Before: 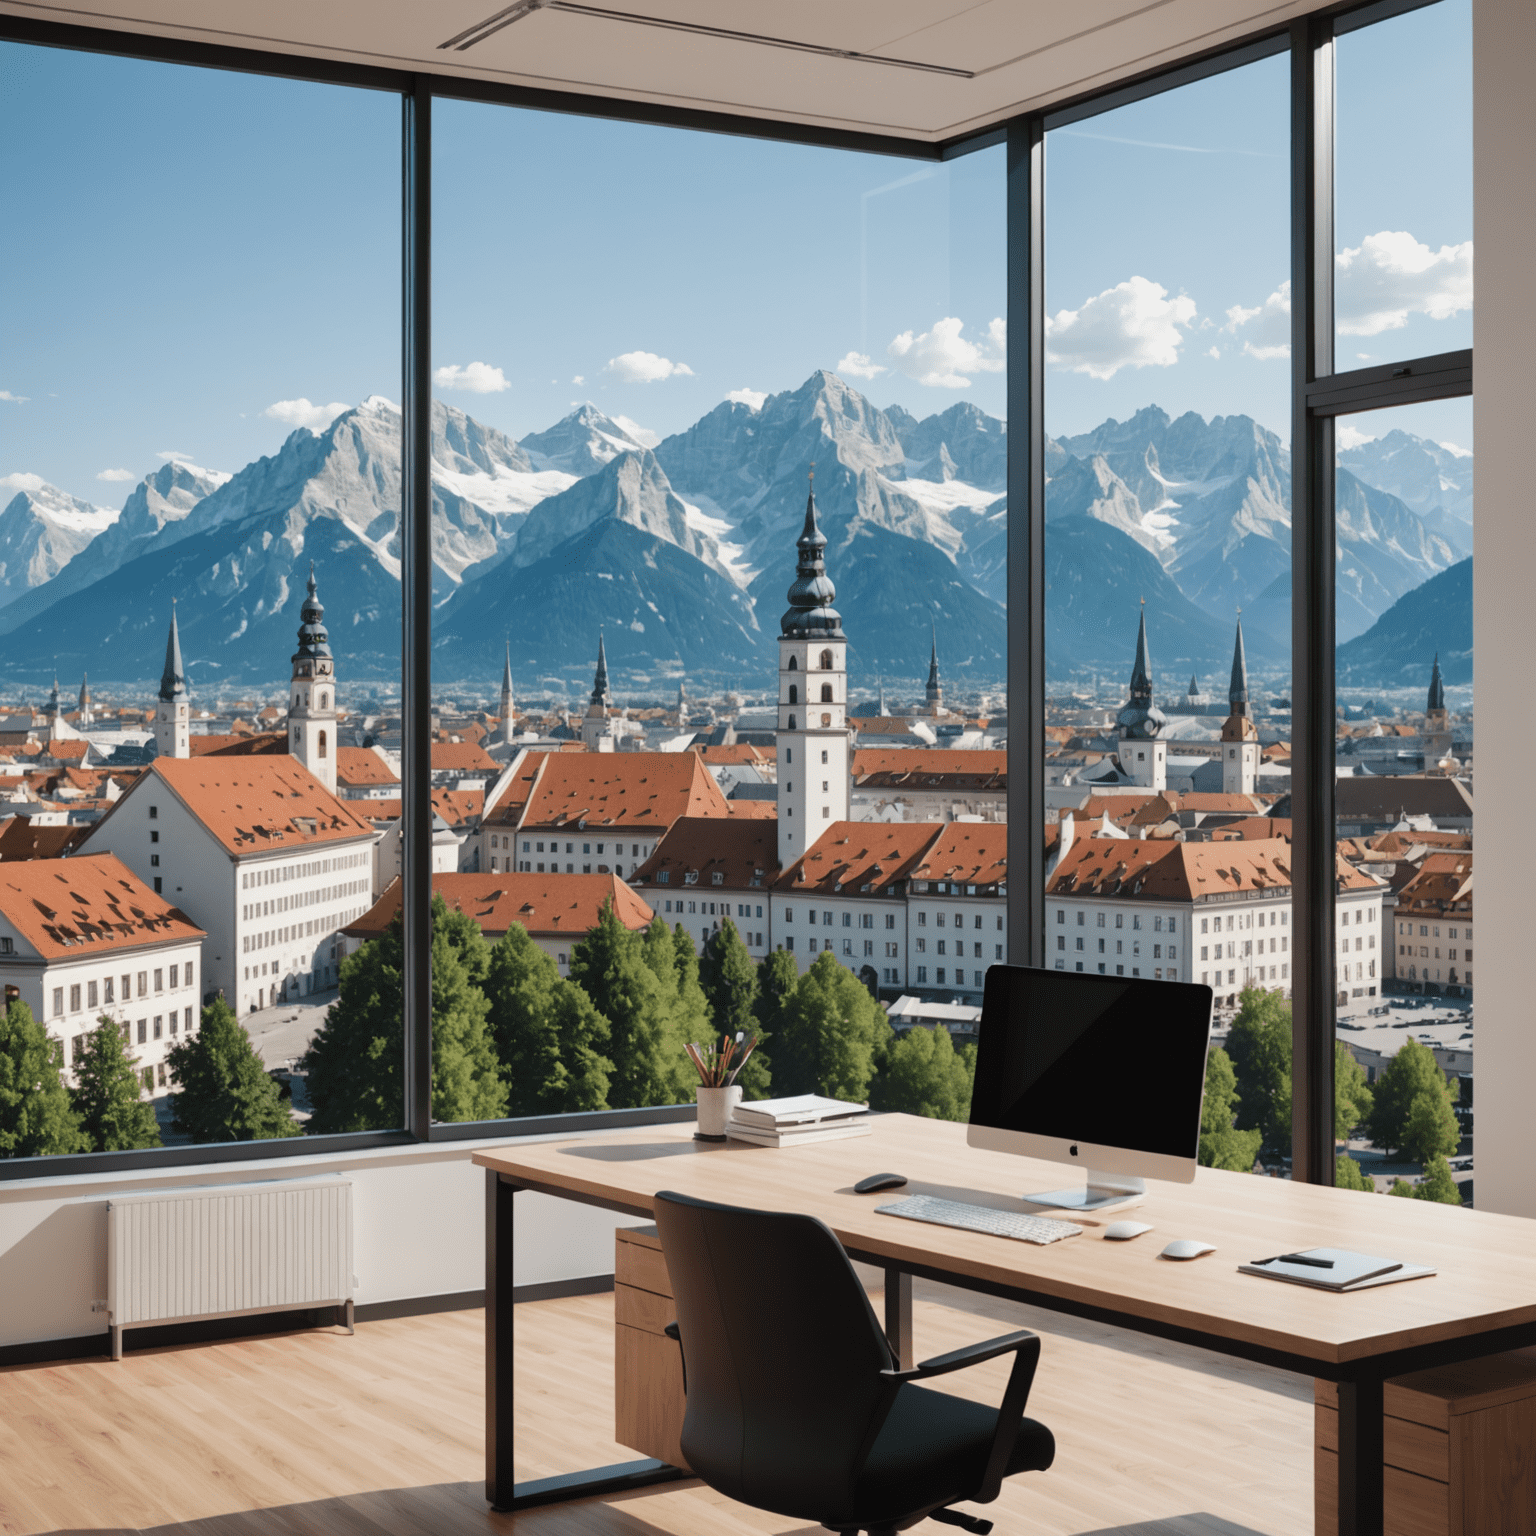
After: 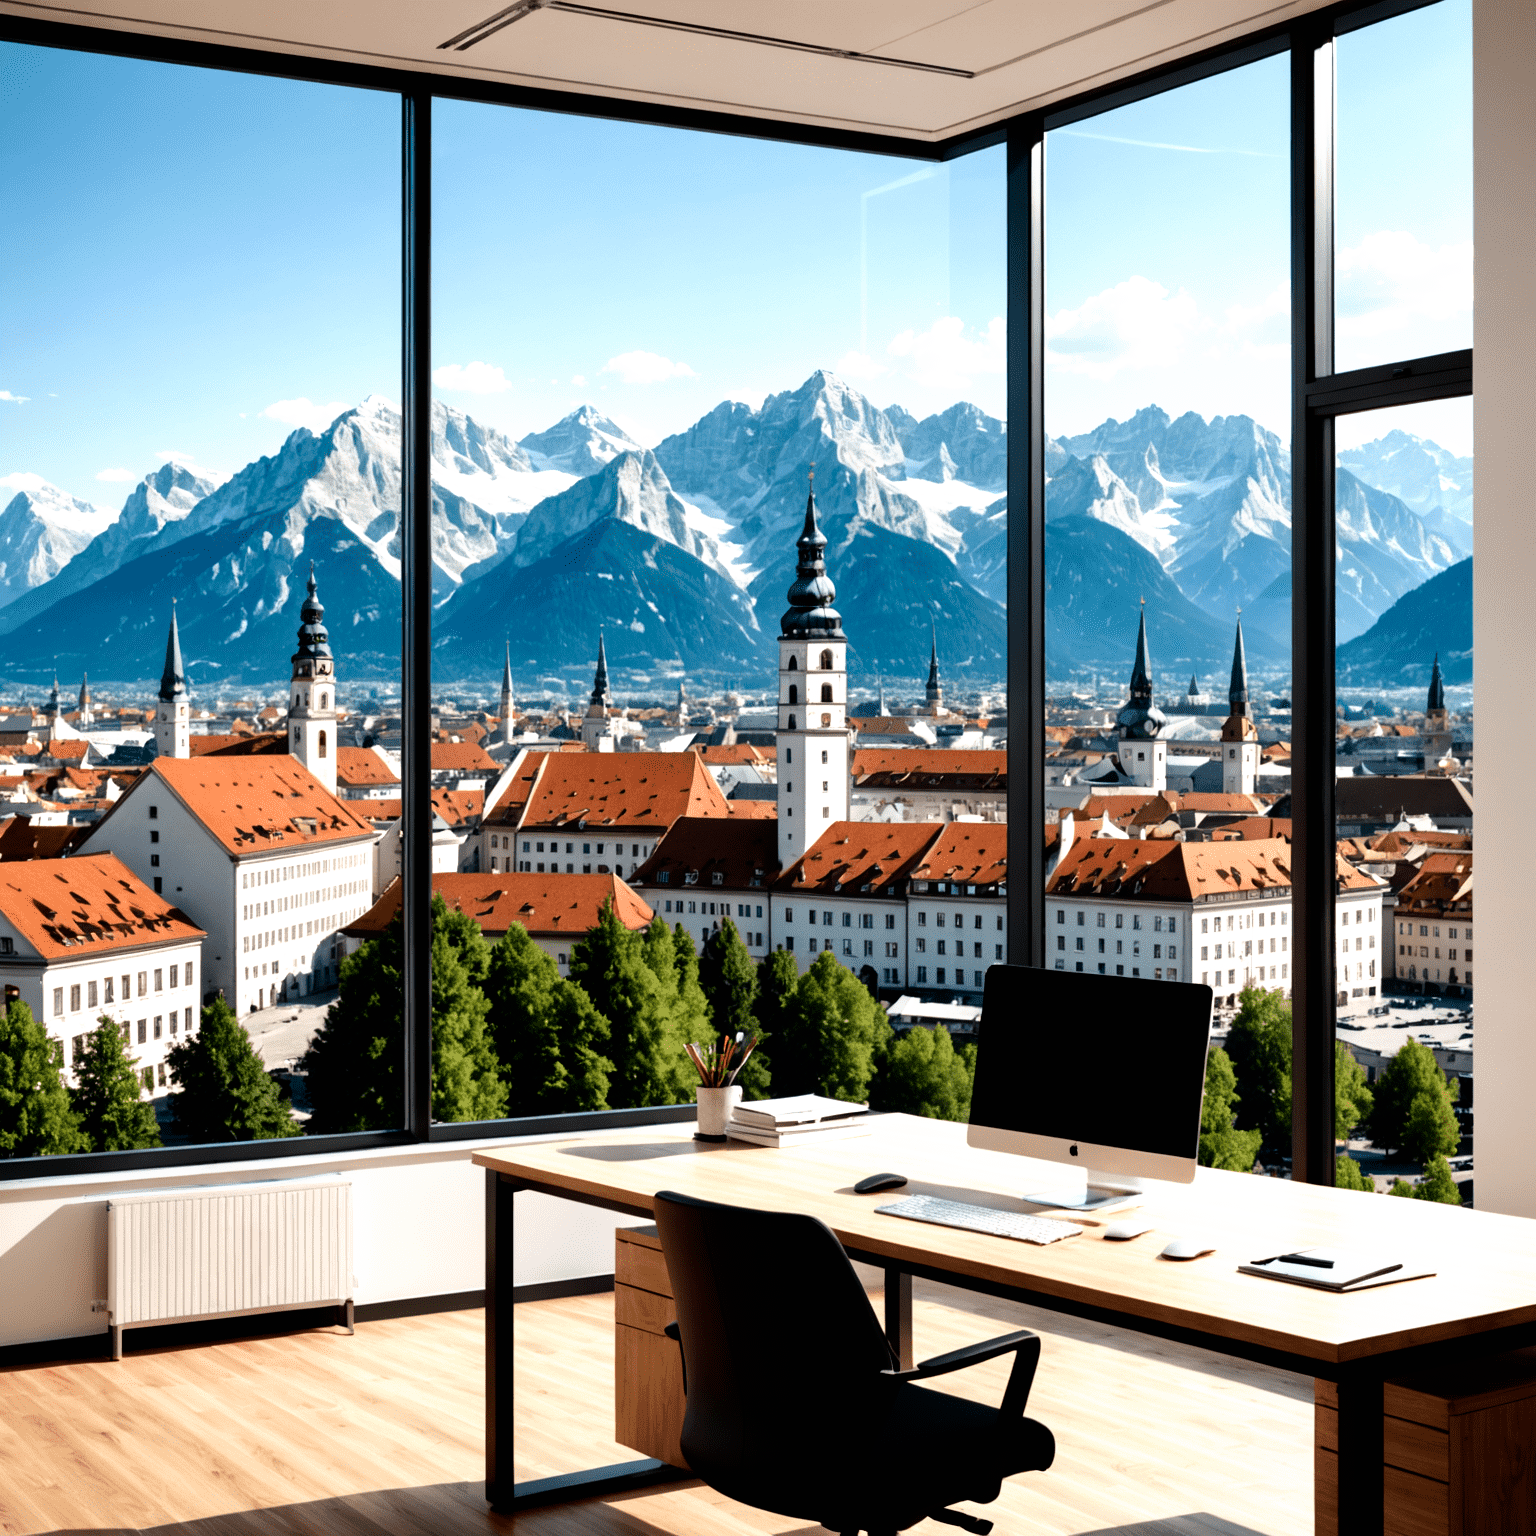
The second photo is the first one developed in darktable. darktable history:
filmic rgb: black relative exposure -8.2 EV, white relative exposure 2.2 EV, threshold 3 EV, hardness 7.11, latitude 85.74%, contrast 1.696, highlights saturation mix -4%, shadows ↔ highlights balance -2.69%, preserve chrominance no, color science v5 (2021), contrast in shadows safe, contrast in highlights safe, enable highlight reconstruction true
